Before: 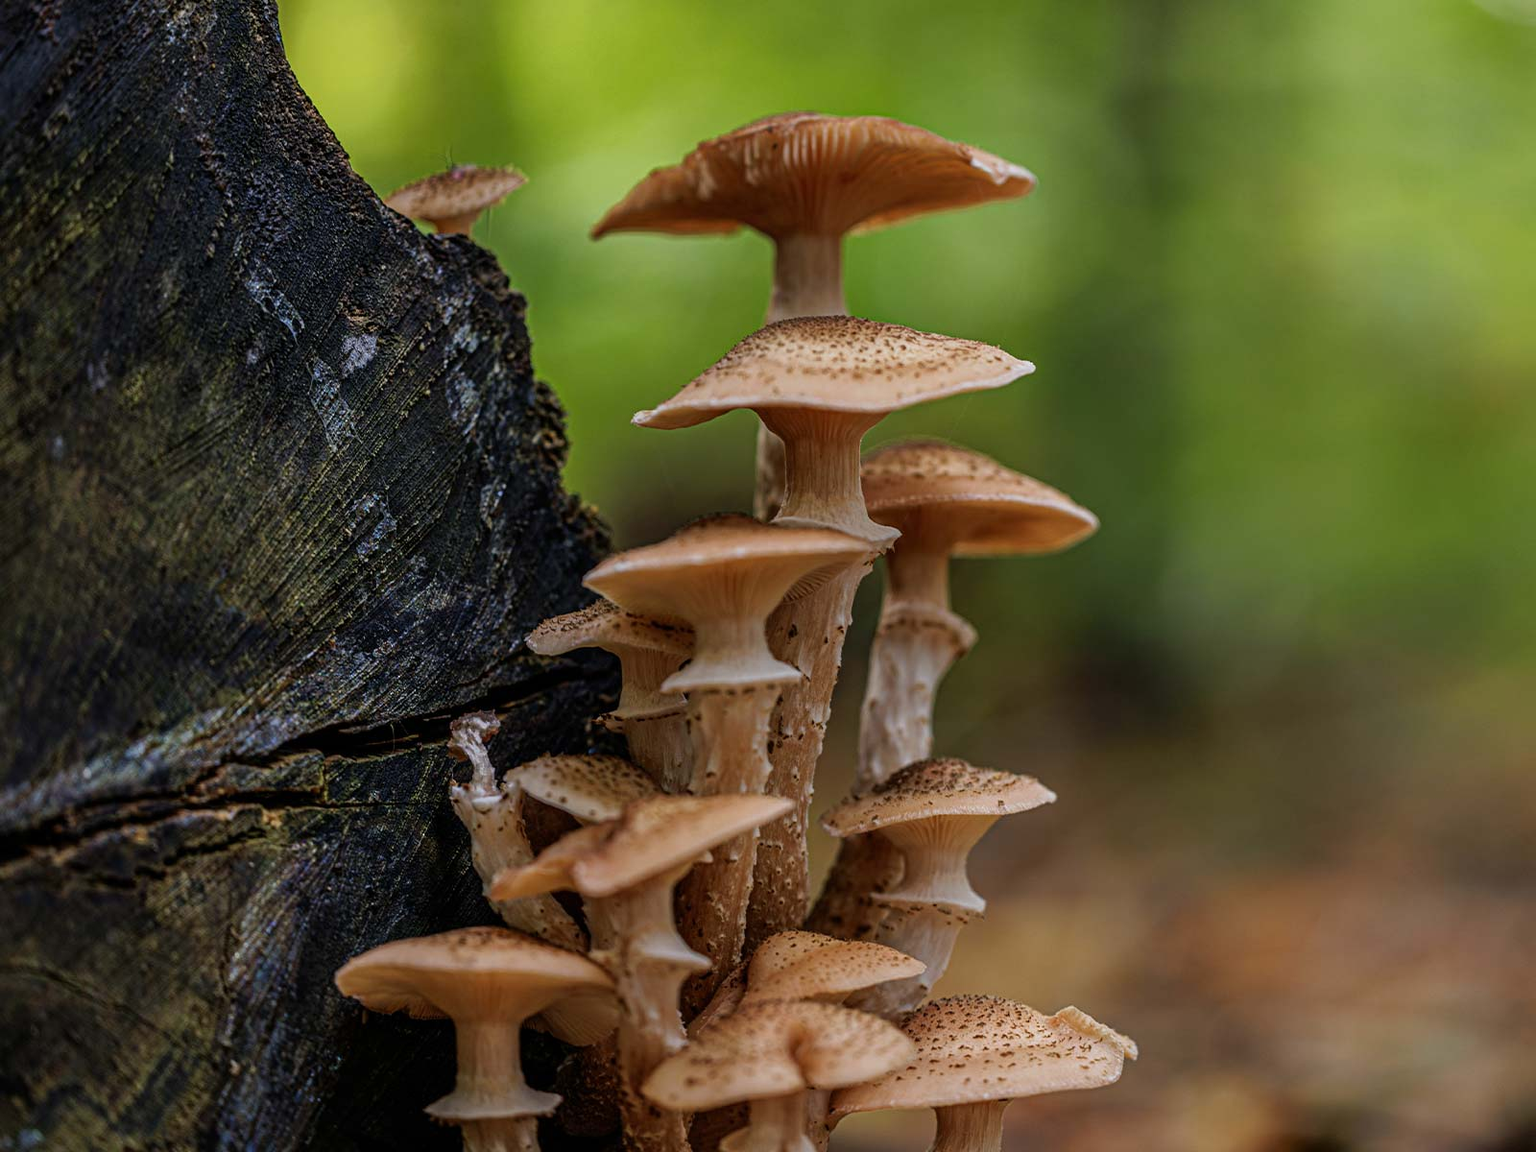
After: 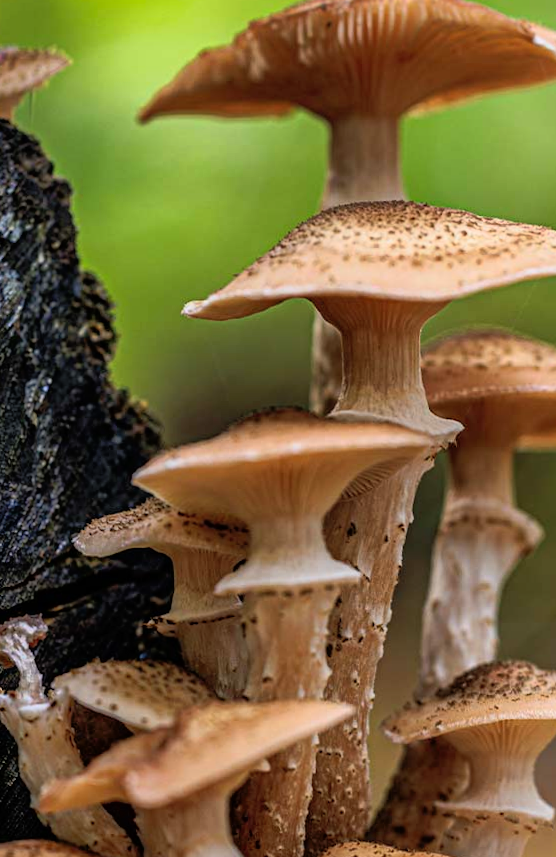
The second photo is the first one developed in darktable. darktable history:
levels: levels [0, 0.492, 0.984]
base curve: curves: ch0 [(0, 0) (0.005, 0.002) (0.193, 0.295) (0.399, 0.664) (0.75, 0.928) (1, 1)]
crop and rotate: left 29.476%, top 10.214%, right 35.32%, bottom 17.333%
rotate and perspective: rotation -0.45°, automatic cropping original format, crop left 0.008, crop right 0.992, crop top 0.012, crop bottom 0.988
shadows and highlights: on, module defaults
